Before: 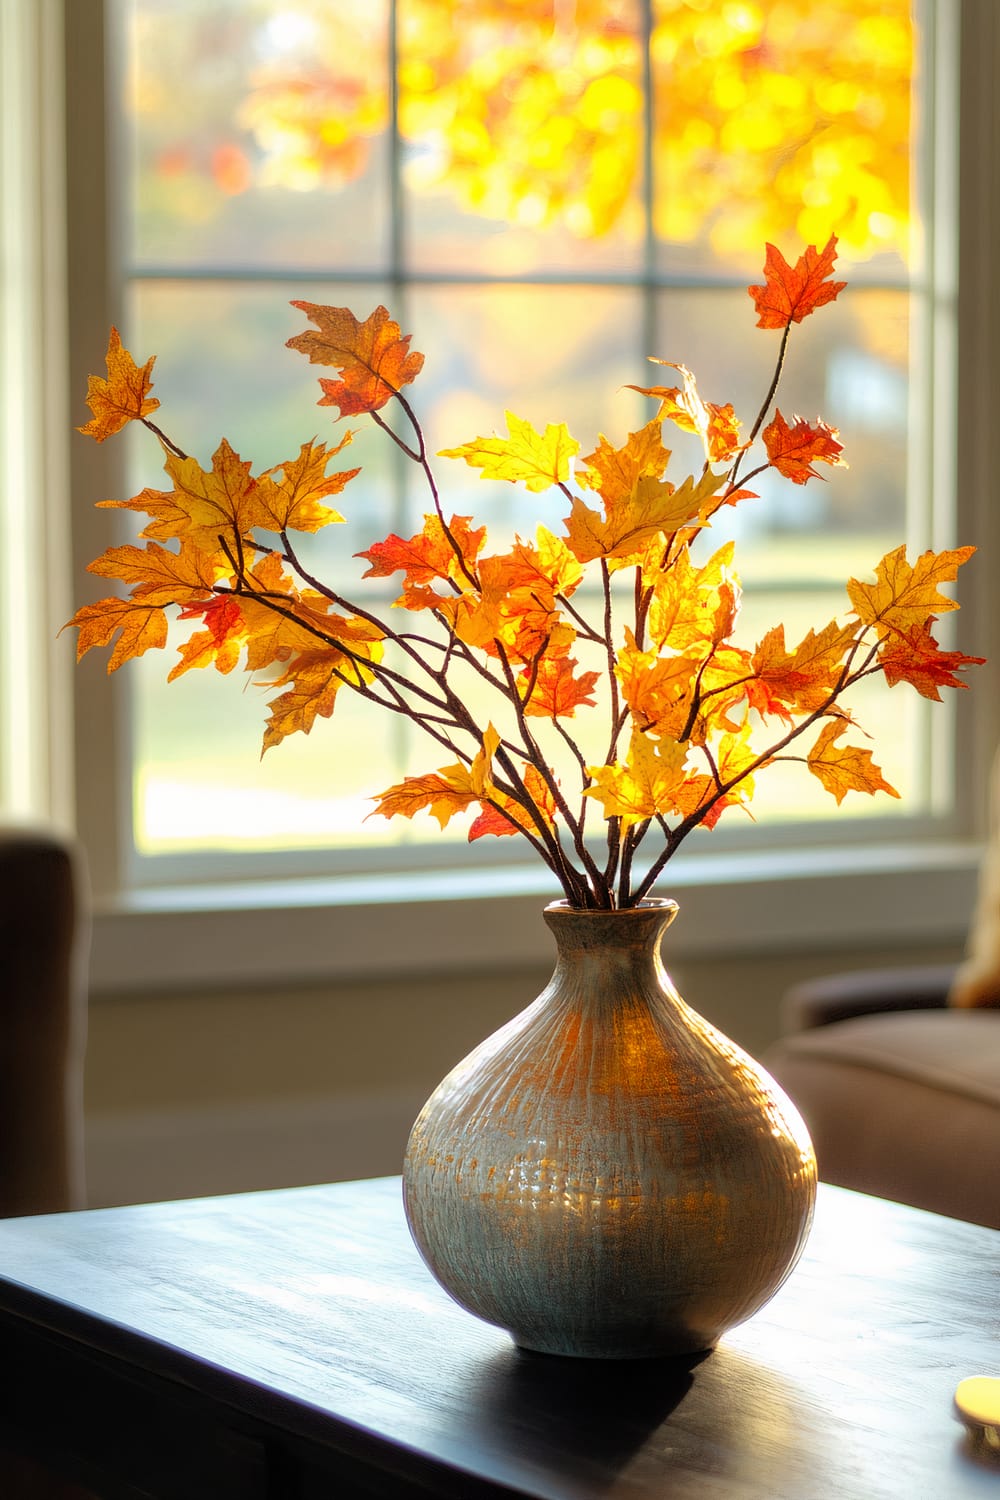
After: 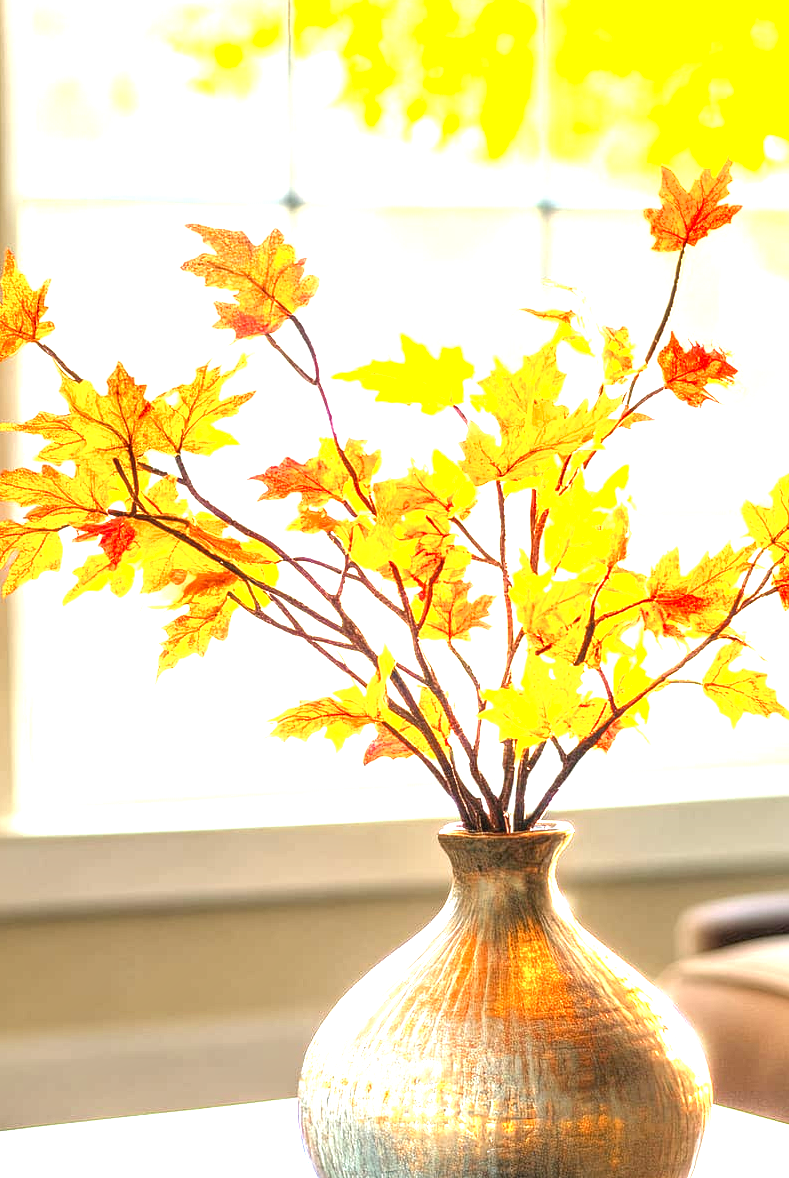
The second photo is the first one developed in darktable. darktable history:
shadows and highlights: shadows 20.09, highlights -19.7, soften with gaussian
local contrast: detail 130%
exposure: exposure 2.045 EV, compensate exposure bias true, compensate highlight preservation false
crop and rotate: left 10.512%, top 5.146%, right 10.491%, bottom 16.319%
